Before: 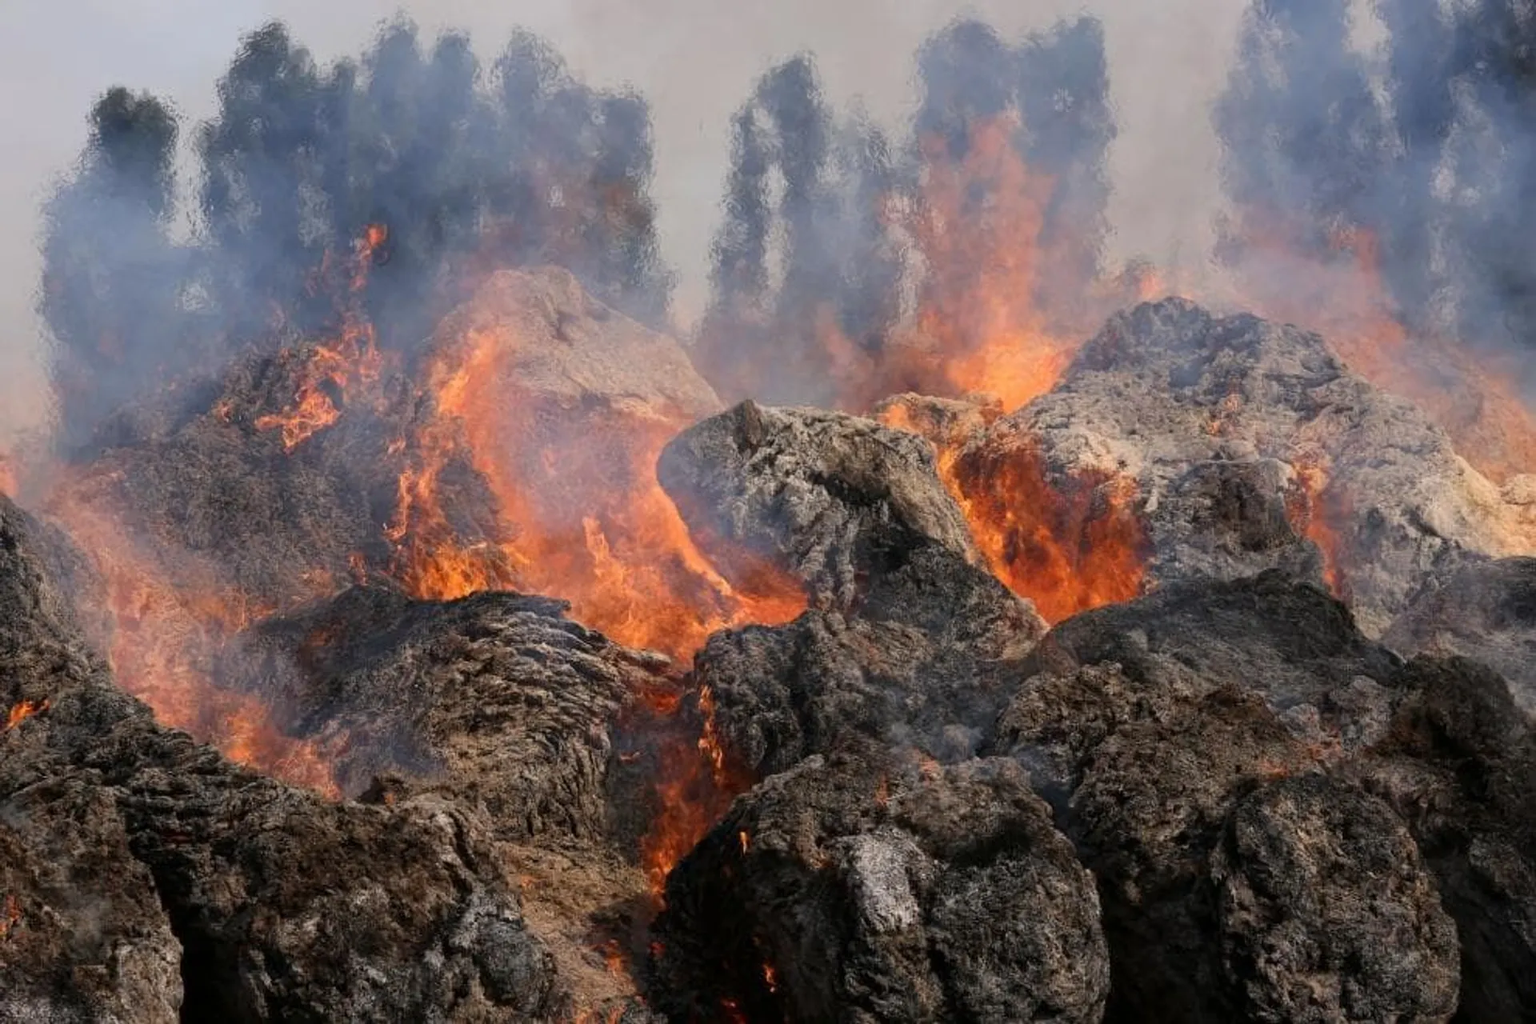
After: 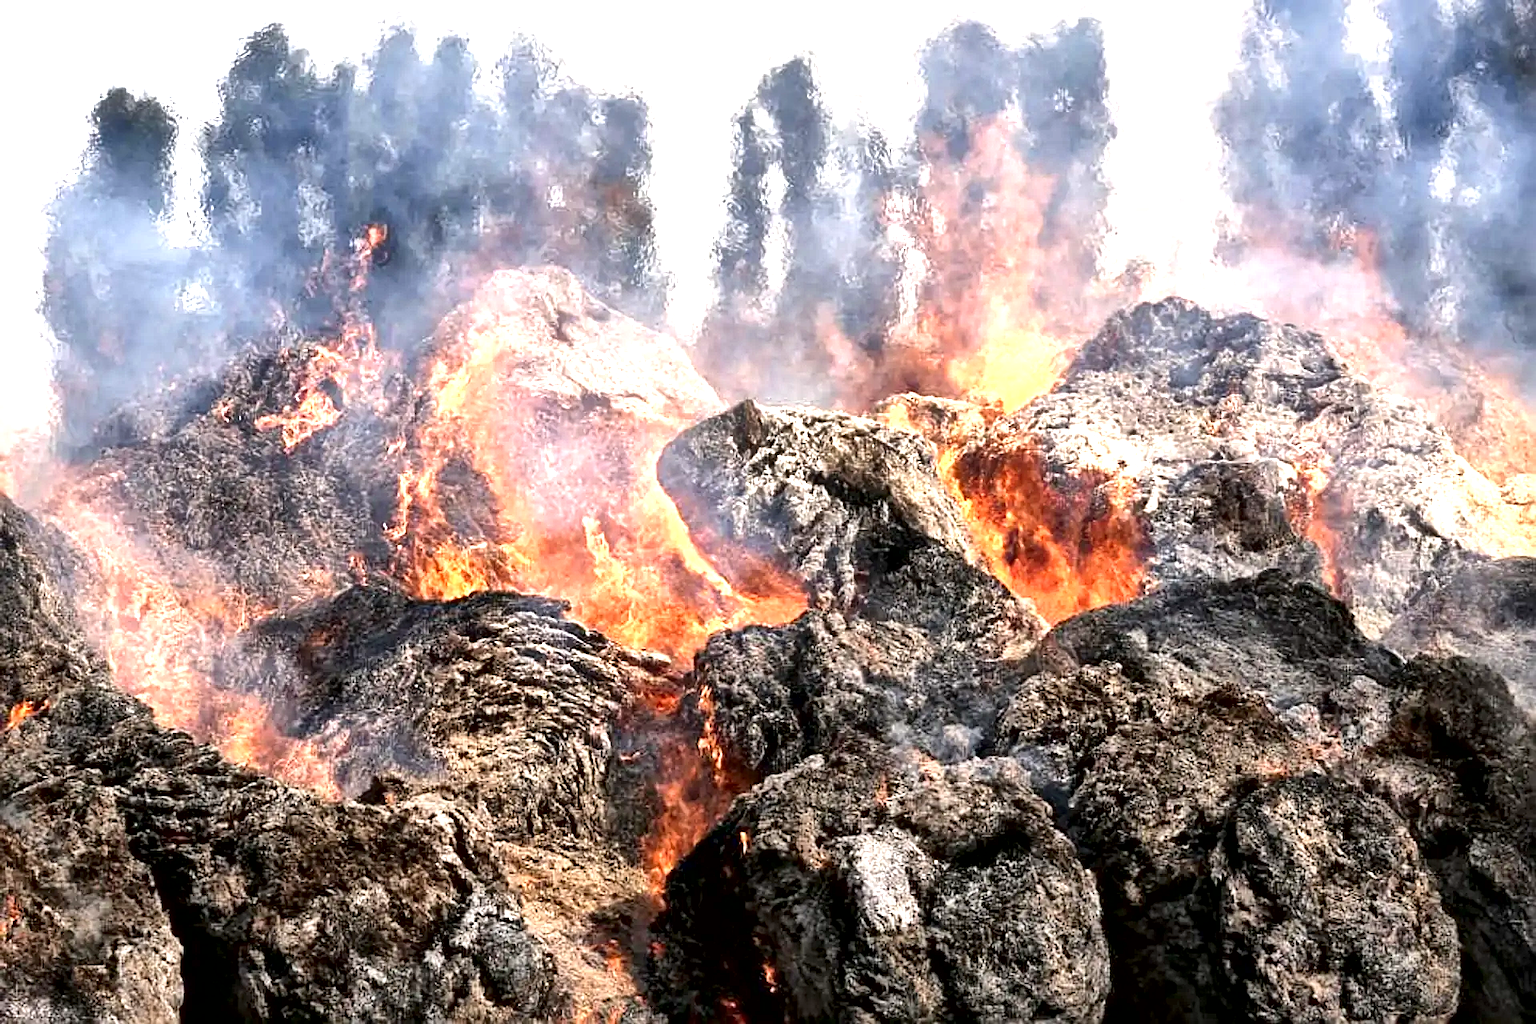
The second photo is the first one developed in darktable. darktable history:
exposure: black level correction 0.001, exposure 1.398 EV, compensate exposure bias true, compensate highlight preservation false
local contrast: mode bilateral grid, contrast 44, coarseness 69, detail 214%, midtone range 0.2
sharpen: on, module defaults
